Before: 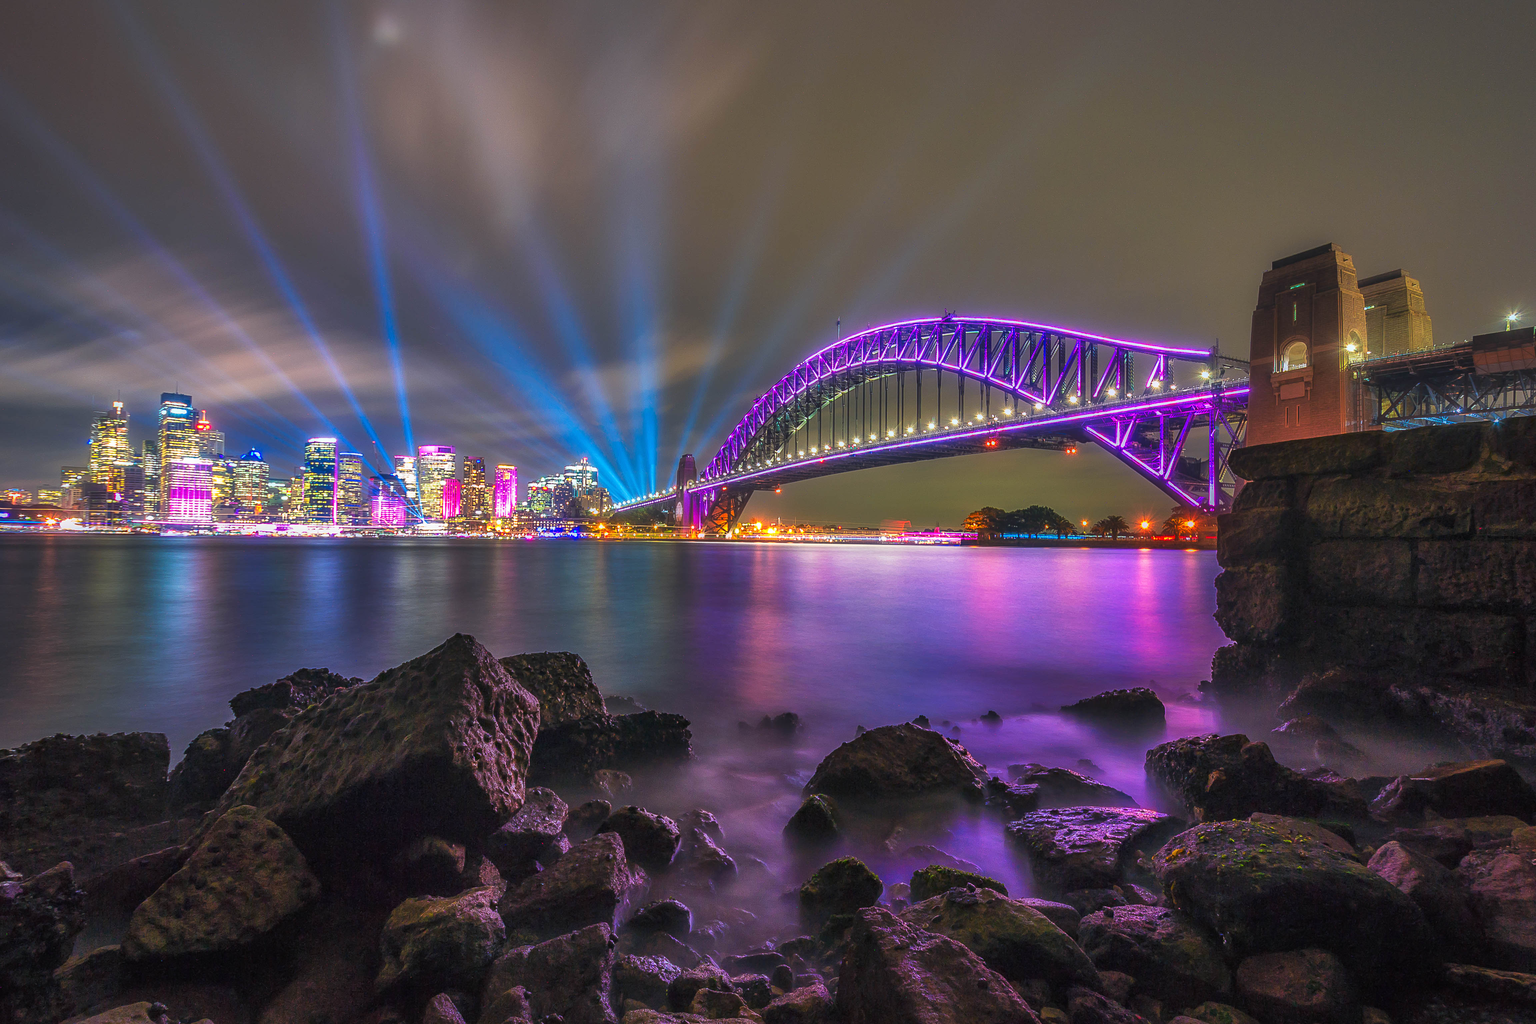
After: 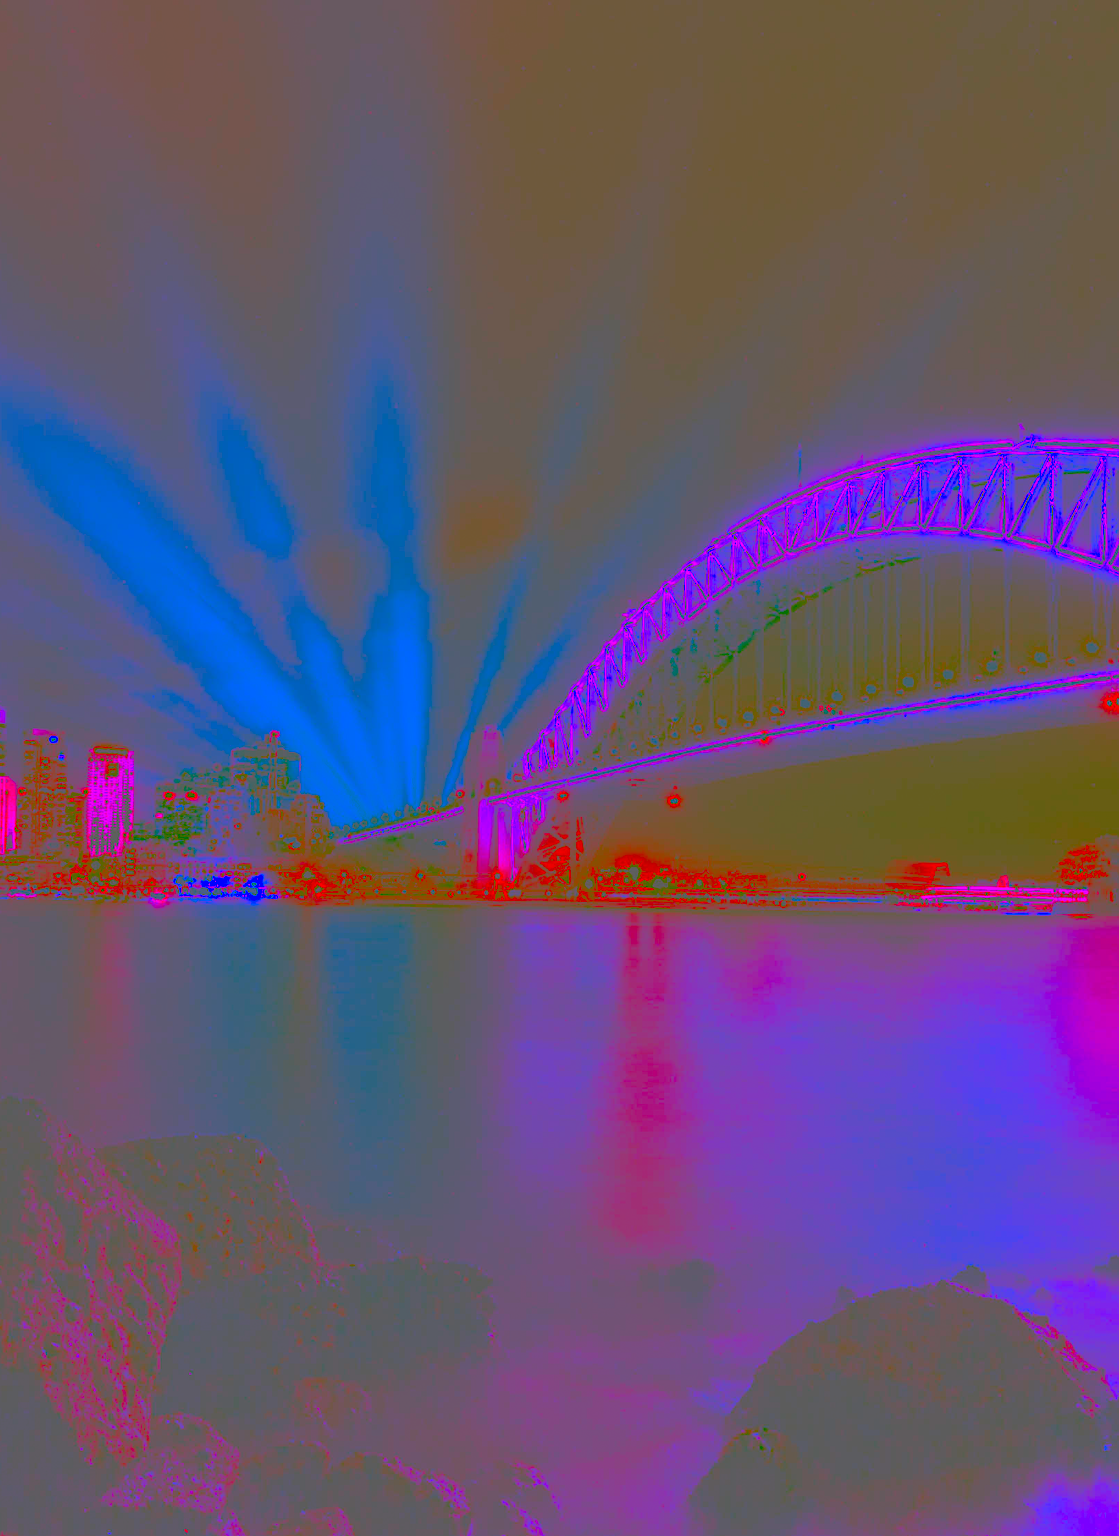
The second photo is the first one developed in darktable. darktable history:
crop and rotate: left 29.476%, top 10.214%, right 35.32%, bottom 17.333%
contrast brightness saturation: contrast -0.99, brightness -0.17, saturation 0.75
